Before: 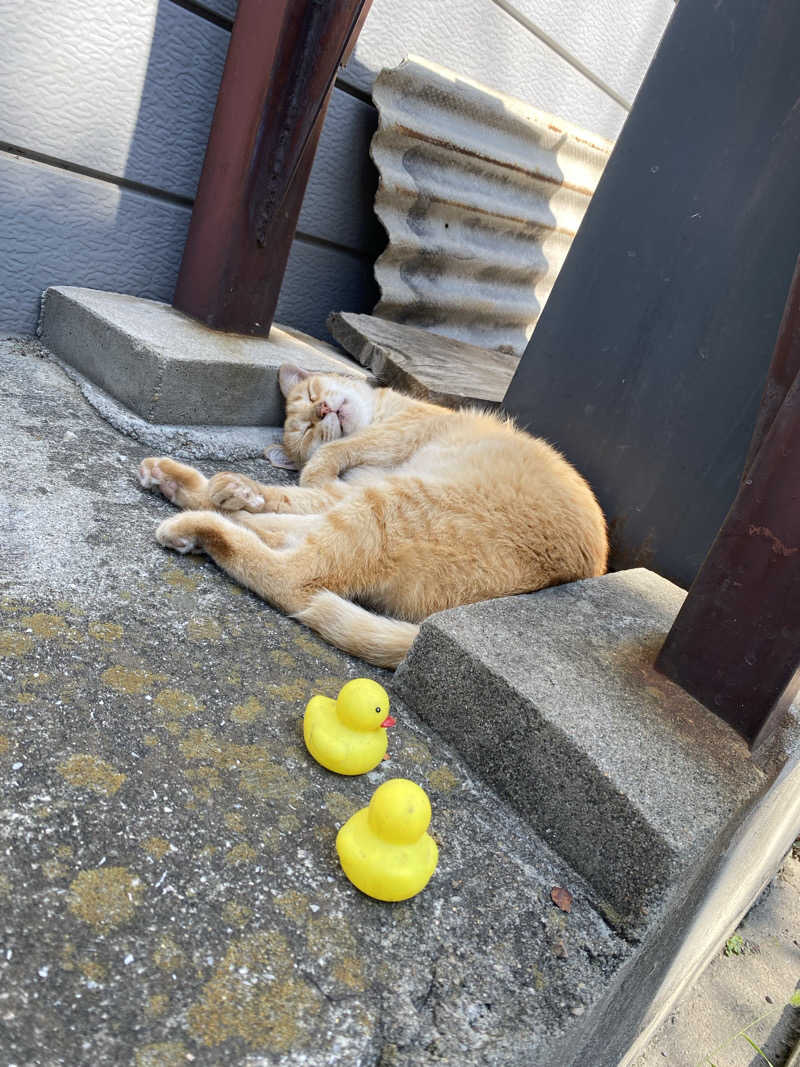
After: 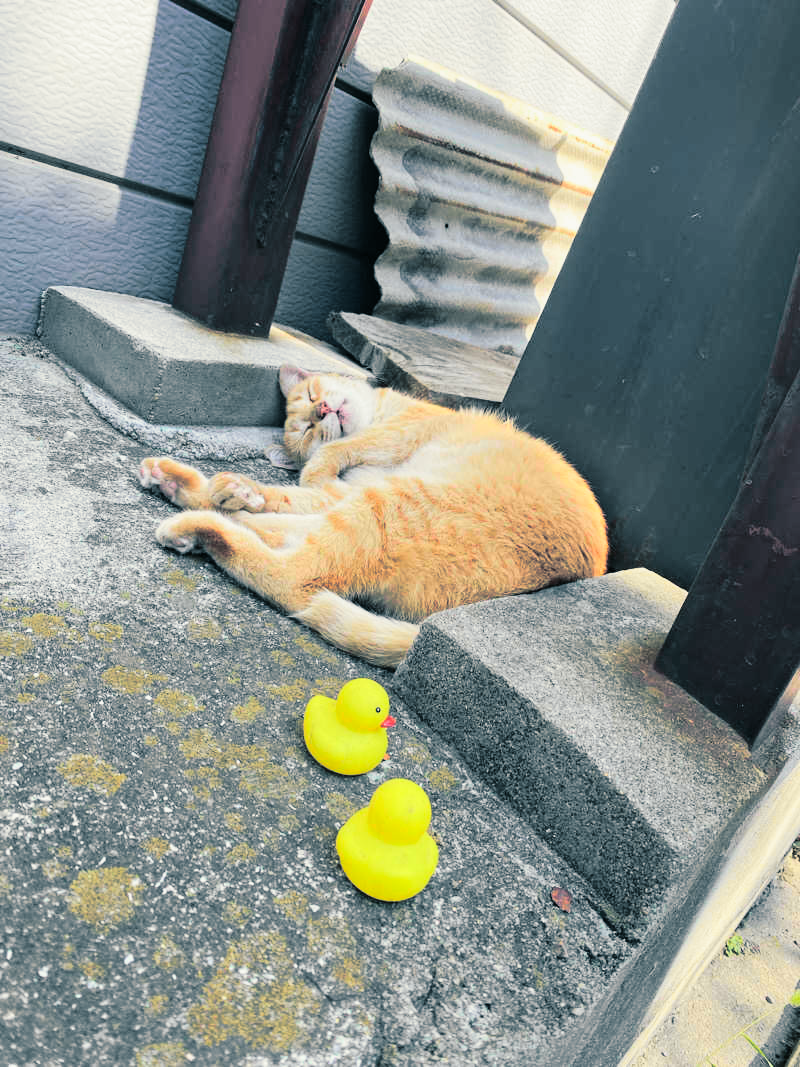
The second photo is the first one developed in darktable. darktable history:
split-toning: shadows › hue 205.2°, shadows › saturation 0.43, highlights › hue 54°, highlights › saturation 0.54
tone curve: curves: ch0 [(0, 0.012) (0.144, 0.137) (0.326, 0.386) (0.489, 0.573) (0.656, 0.763) (0.849, 0.902) (1, 0.974)]; ch1 [(0, 0) (0.366, 0.367) (0.475, 0.453) (0.494, 0.493) (0.504, 0.497) (0.544, 0.579) (0.562, 0.619) (0.622, 0.694) (1, 1)]; ch2 [(0, 0) (0.333, 0.346) (0.375, 0.375) (0.424, 0.43) (0.476, 0.492) (0.502, 0.503) (0.533, 0.541) (0.572, 0.615) (0.605, 0.656) (0.641, 0.709) (1, 1)], color space Lab, independent channels, preserve colors none
